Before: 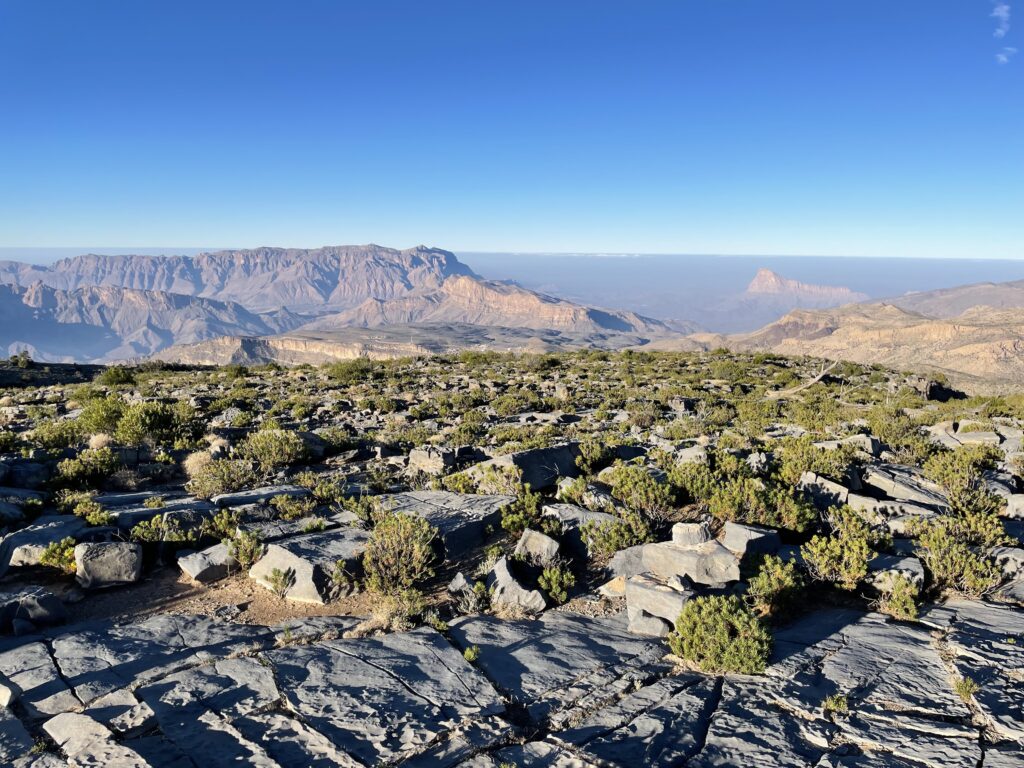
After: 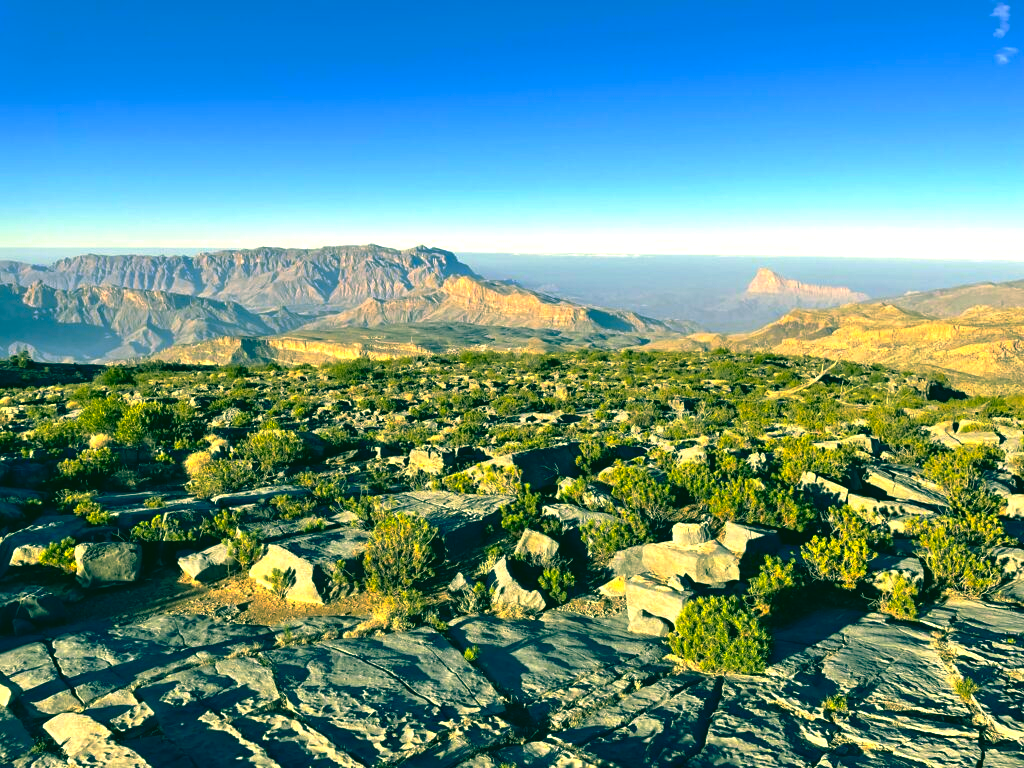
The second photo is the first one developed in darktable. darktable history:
base curve: curves: ch0 [(0, 0) (0.595, 0.418) (1, 1)], preserve colors none
color correction: highlights a* 2.04, highlights b* 34.02, shadows a* -36.79, shadows b* -5.47
exposure: exposure 0.639 EV, compensate highlight preservation false
